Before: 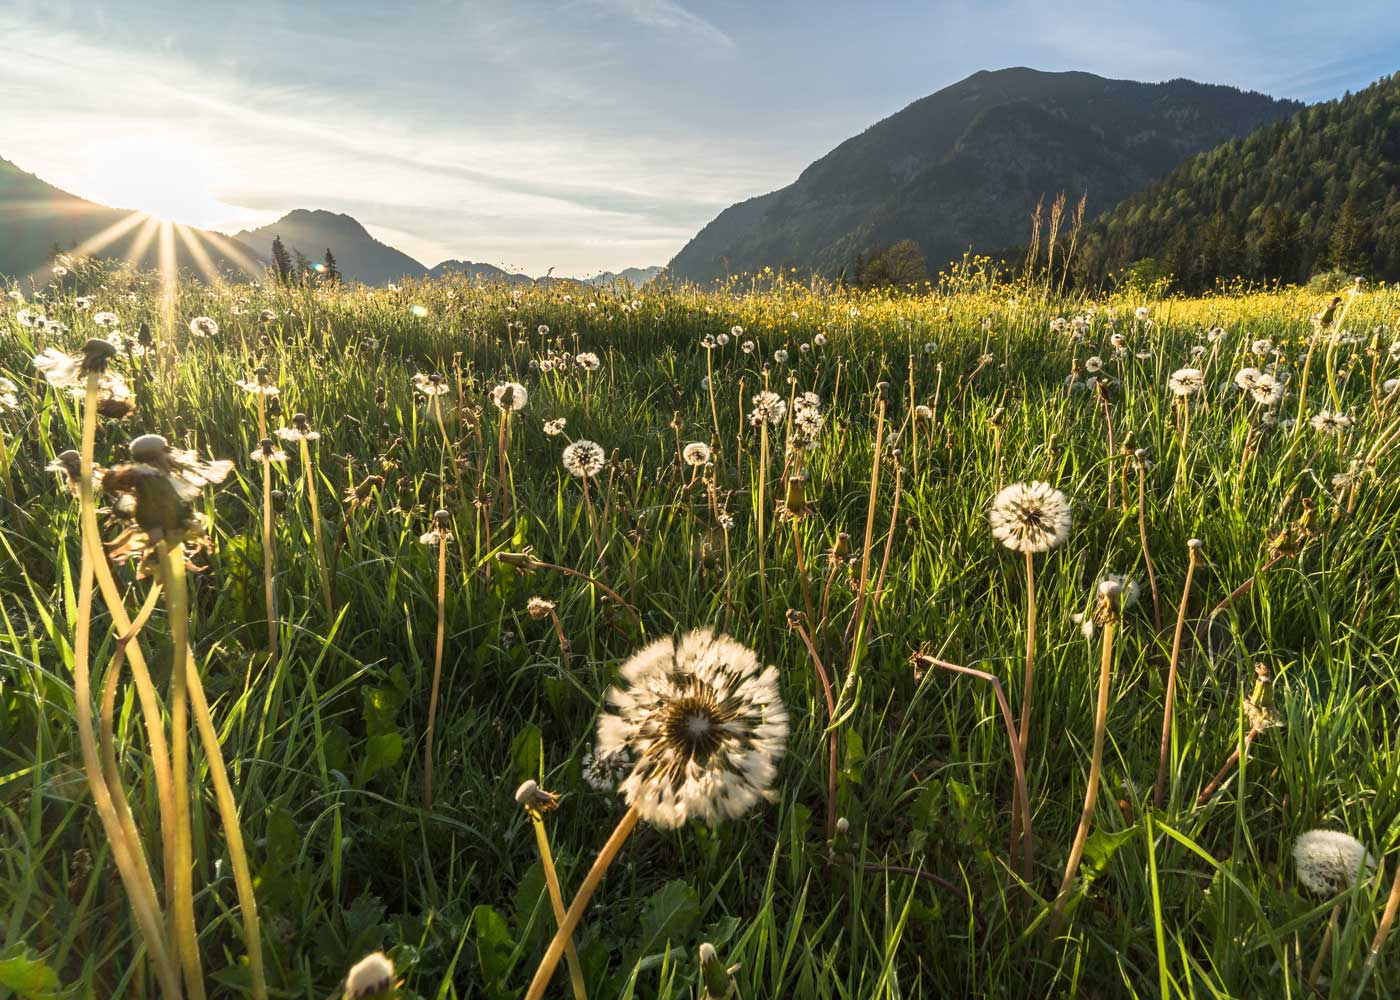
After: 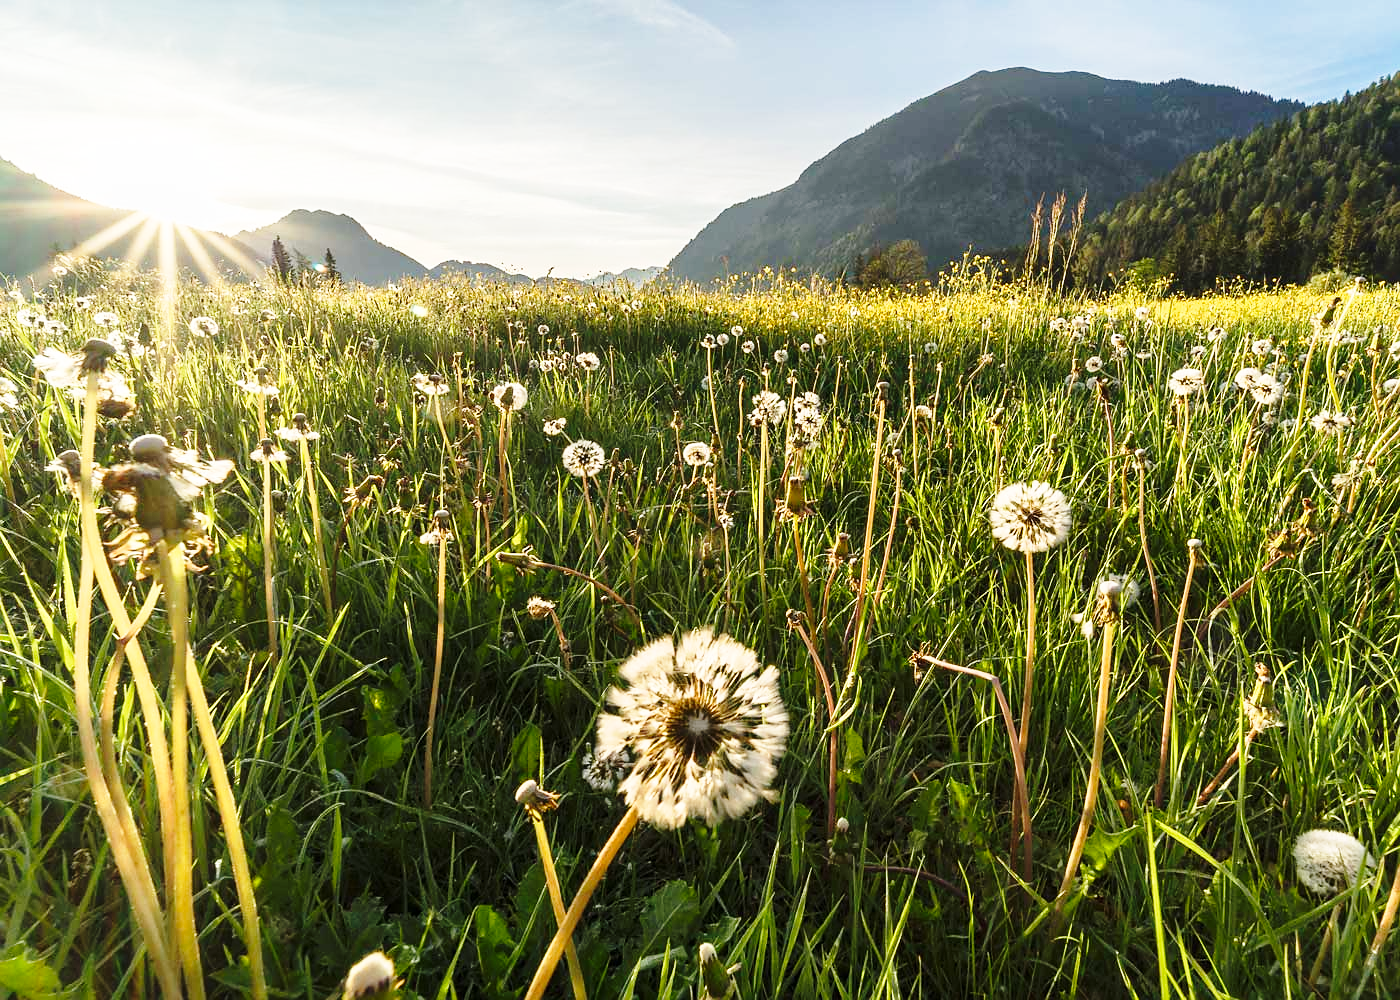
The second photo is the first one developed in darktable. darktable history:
sharpen: radius 0.998
base curve: curves: ch0 [(0, 0) (0.028, 0.03) (0.121, 0.232) (0.46, 0.748) (0.859, 0.968) (1, 1)], exposure shift 0.01, preserve colors none
